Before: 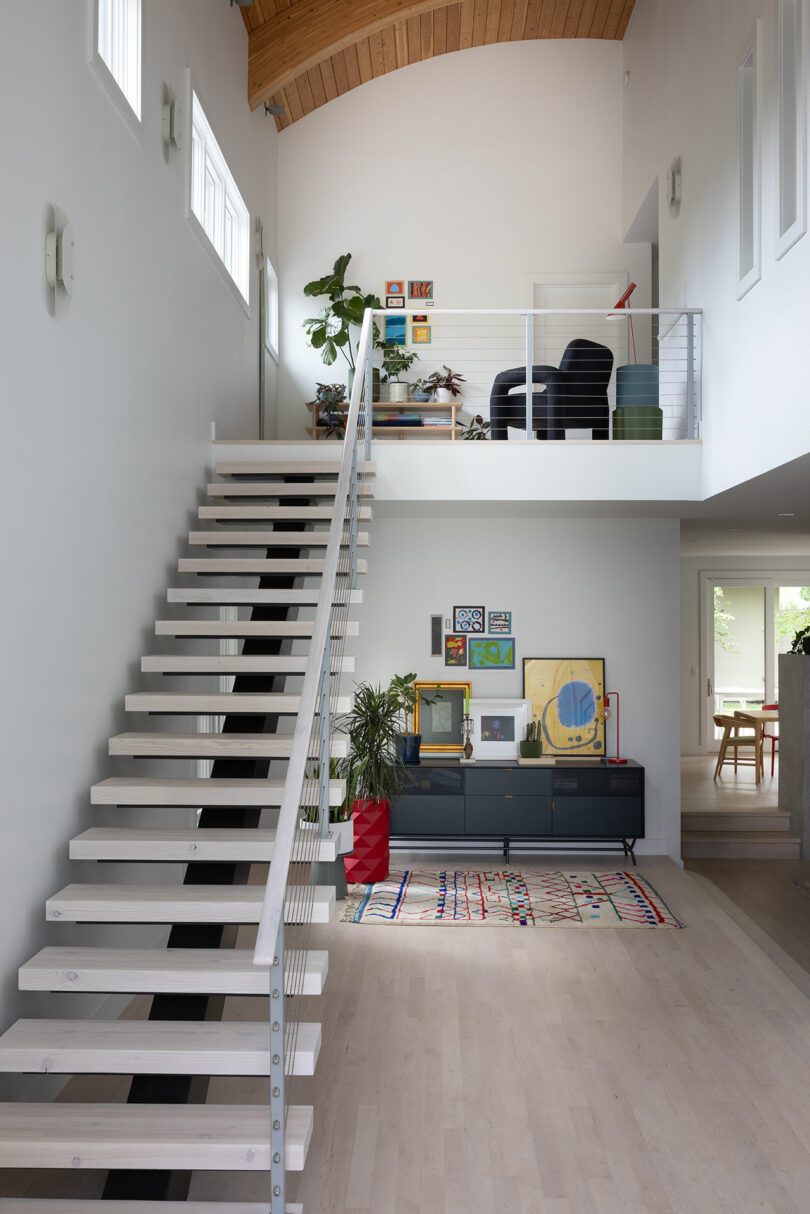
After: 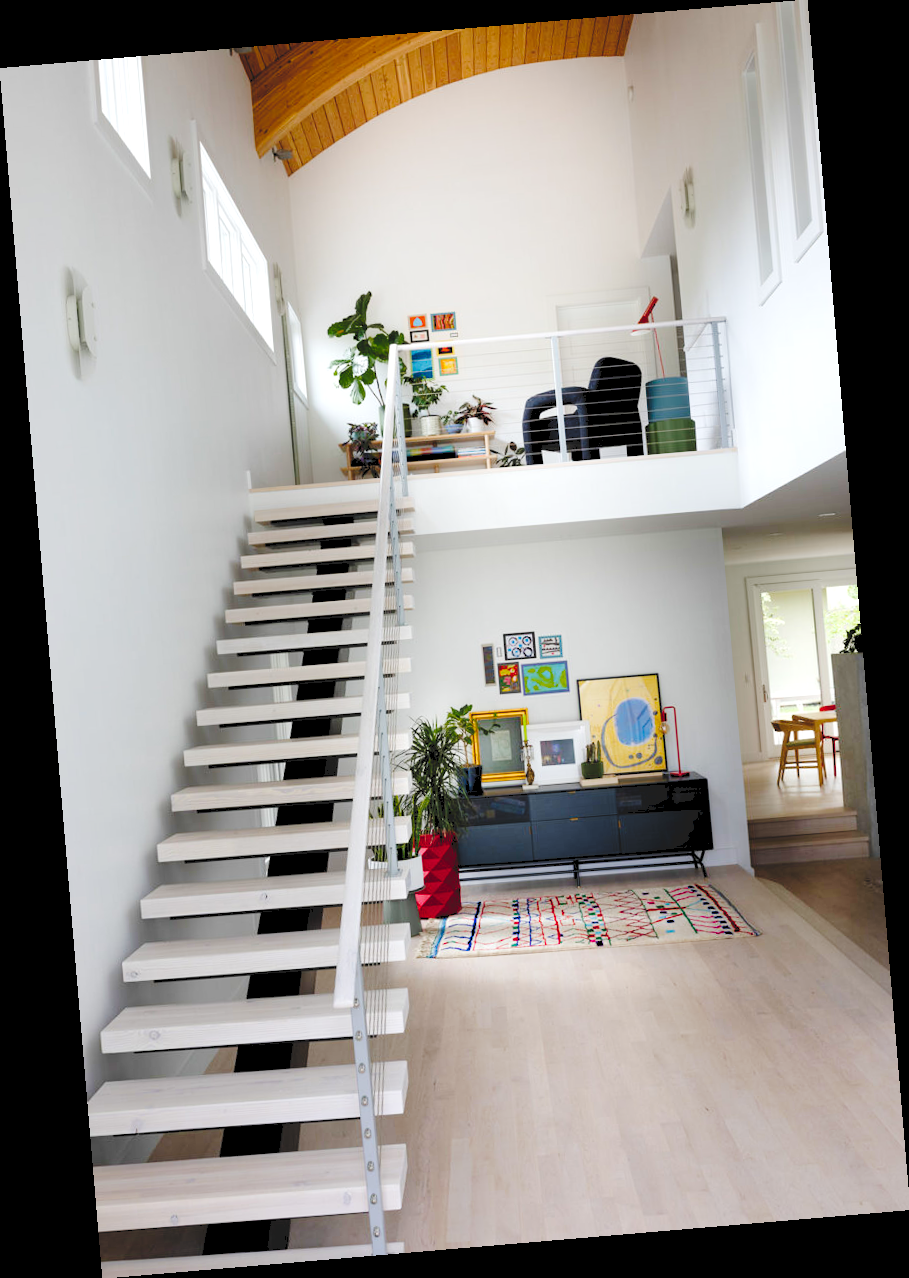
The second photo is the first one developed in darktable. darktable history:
rgb levels: levels [[0.01, 0.419, 0.839], [0, 0.5, 1], [0, 0.5, 1]]
tone curve: curves: ch0 [(0, 0) (0.003, 0.112) (0.011, 0.115) (0.025, 0.111) (0.044, 0.114) (0.069, 0.126) (0.1, 0.144) (0.136, 0.164) (0.177, 0.196) (0.224, 0.249) (0.277, 0.316) (0.335, 0.401) (0.399, 0.487) (0.468, 0.571) (0.543, 0.647) (0.623, 0.728) (0.709, 0.795) (0.801, 0.866) (0.898, 0.933) (1, 1)], preserve colors none
contrast brightness saturation: saturation -0.05
color balance rgb: perceptual saturation grading › global saturation 35%, perceptual saturation grading › highlights -25%, perceptual saturation grading › shadows 50%
rotate and perspective: rotation -4.86°, automatic cropping off
